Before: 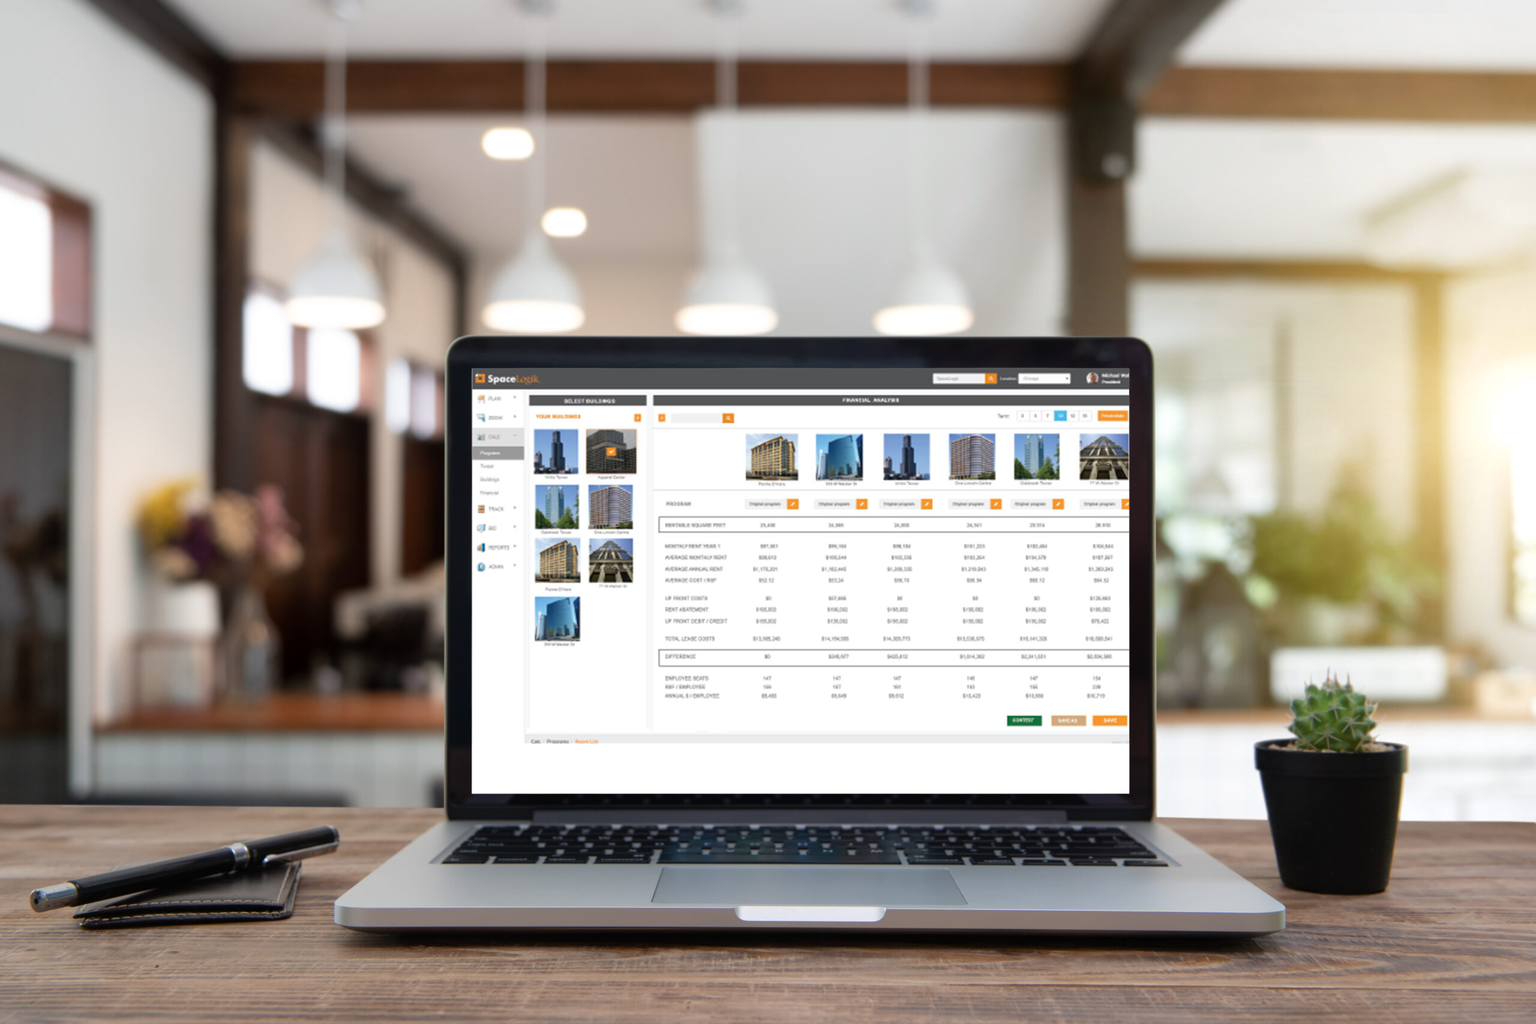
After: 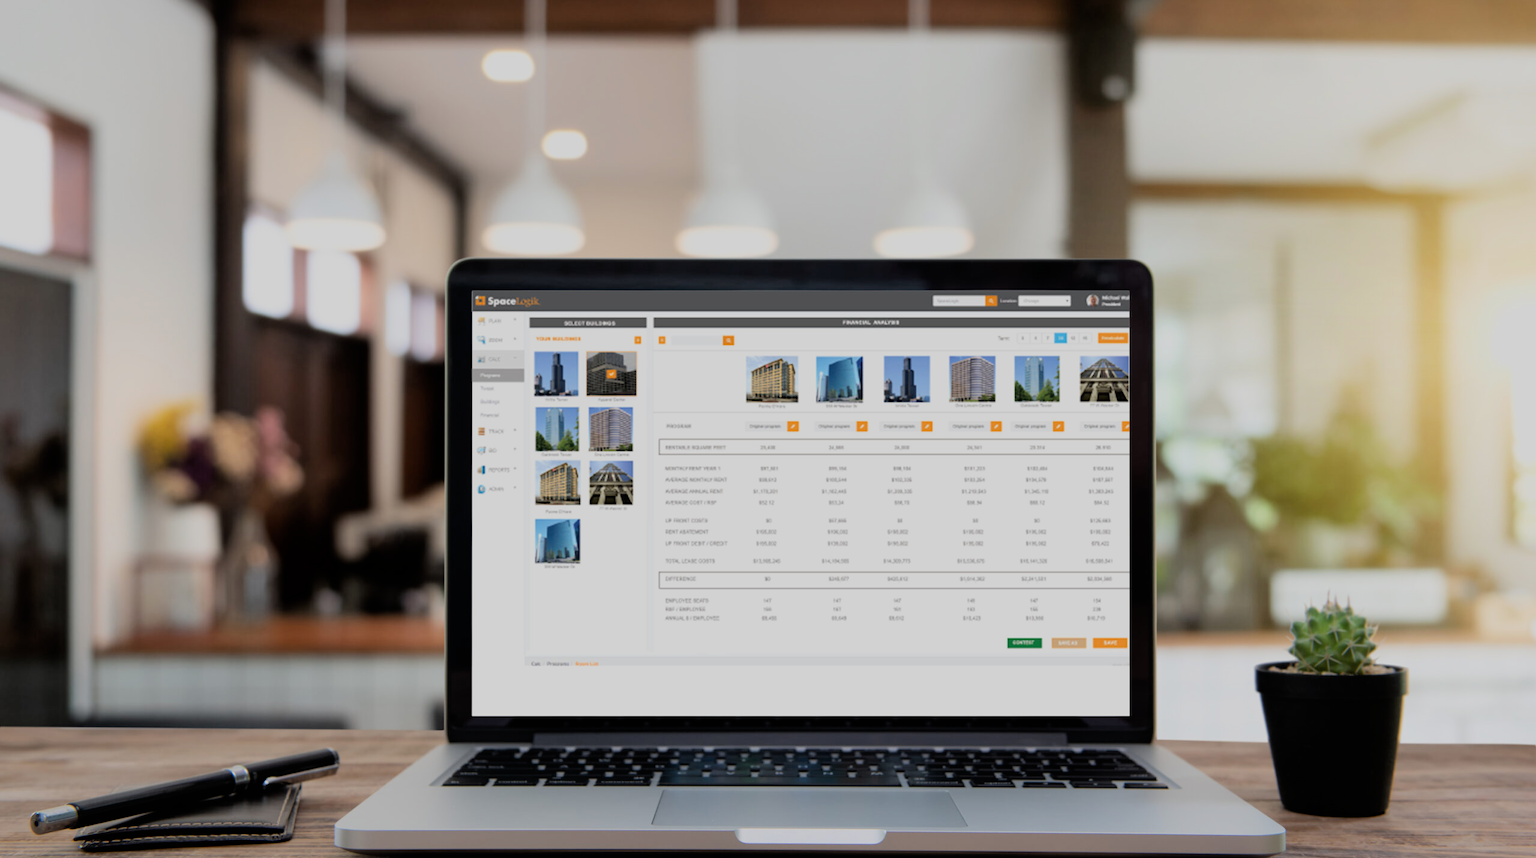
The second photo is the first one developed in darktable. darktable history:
crop: top 7.625%, bottom 8.027%
filmic rgb: black relative exposure -7.48 EV, white relative exposure 4.83 EV, hardness 3.4, color science v6 (2022)
